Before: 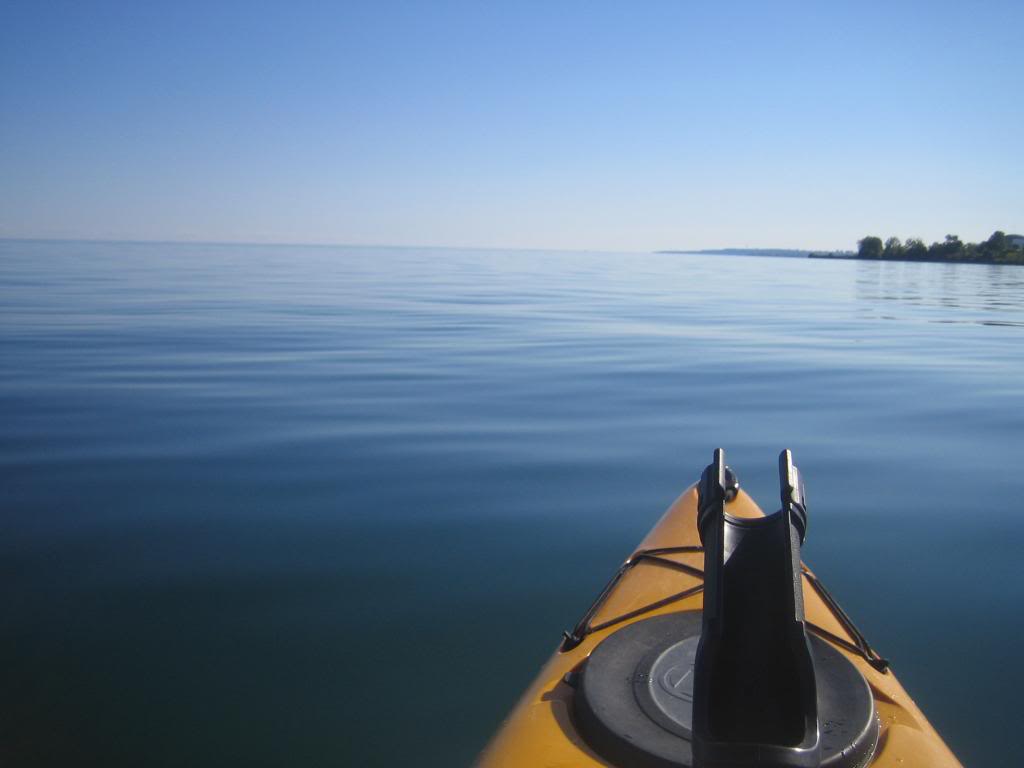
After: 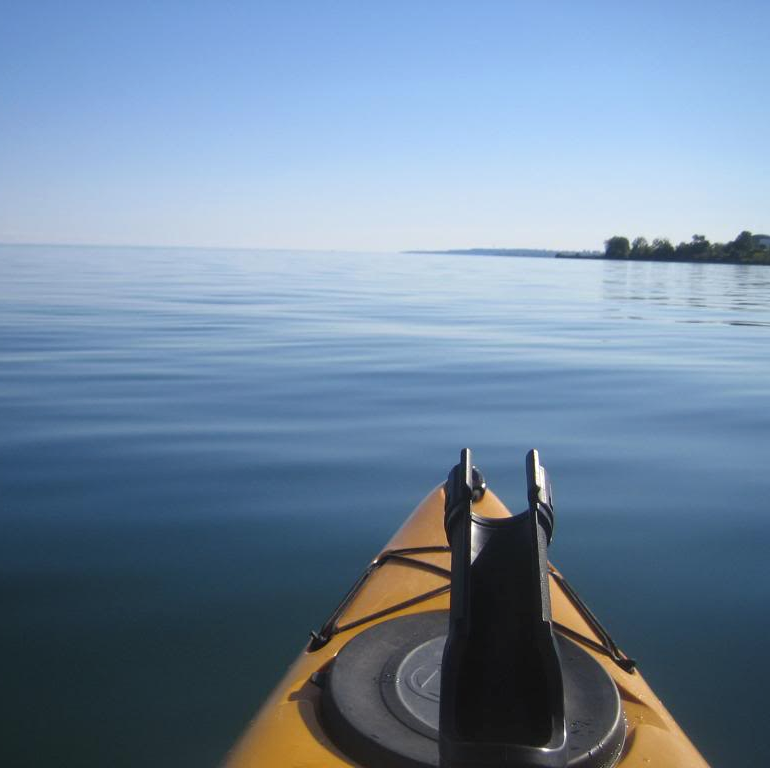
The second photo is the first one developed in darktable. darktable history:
contrast brightness saturation: saturation -0.047
crop and rotate: left 24.746%
levels: levels [0.016, 0.492, 0.969]
